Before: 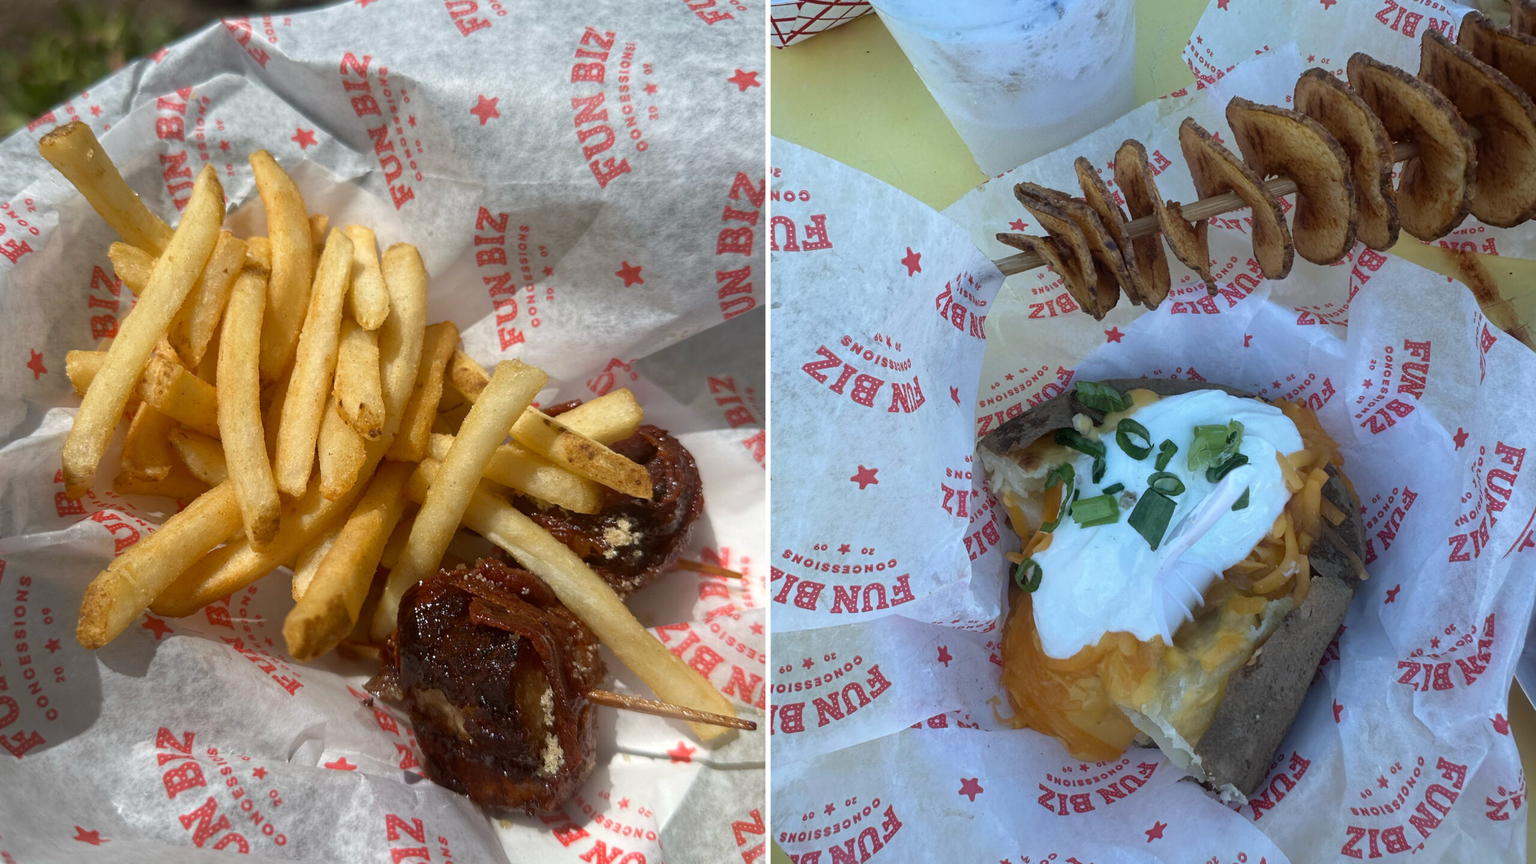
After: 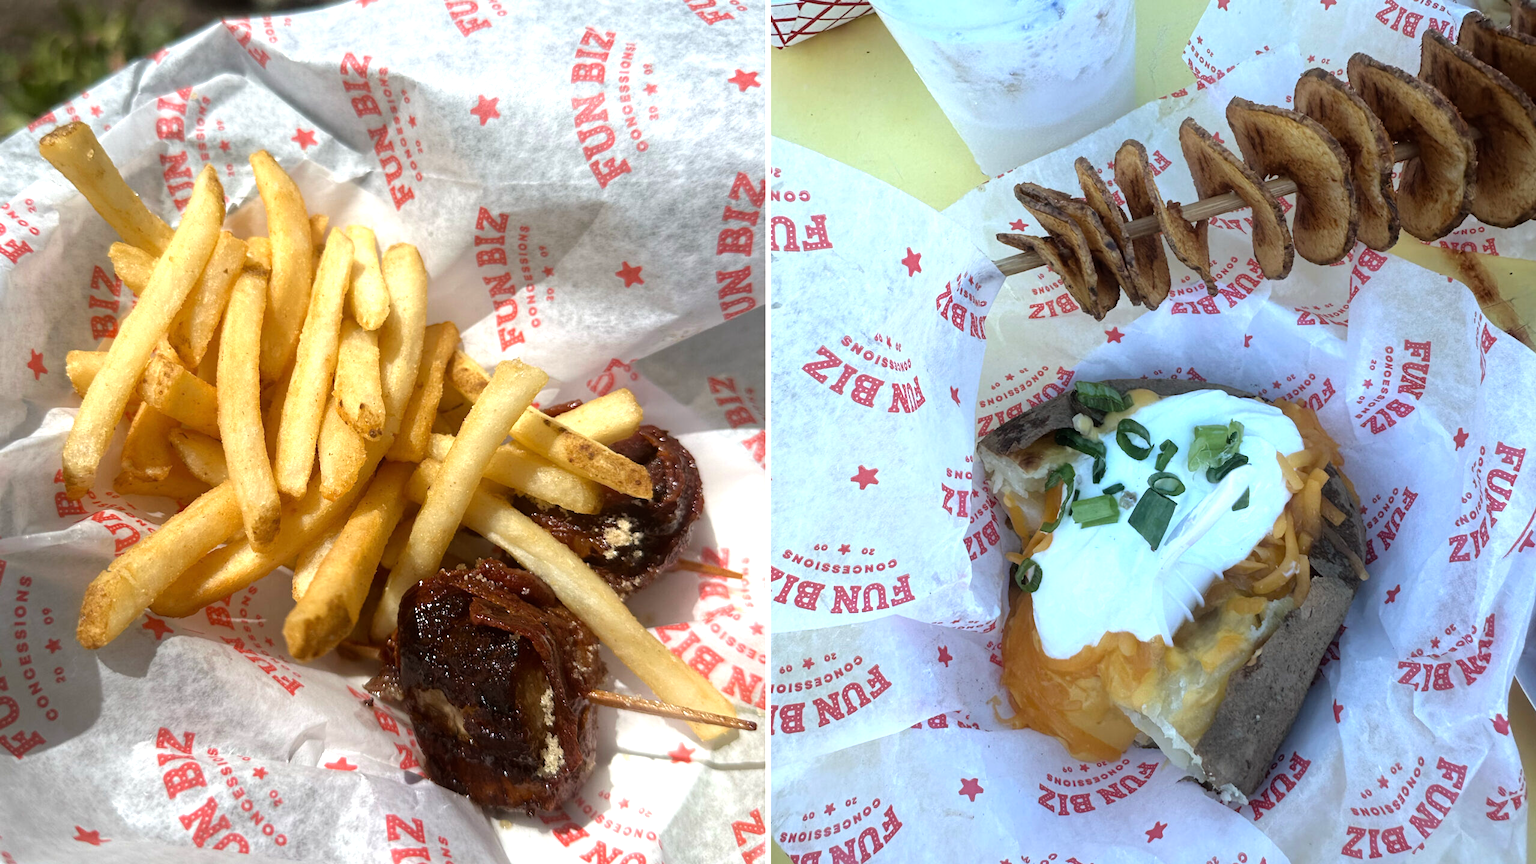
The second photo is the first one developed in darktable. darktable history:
tone equalizer: -8 EV -0.715 EV, -7 EV -0.7 EV, -6 EV -0.564 EV, -5 EV -0.365 EV, -3 EV 0.387 EV, -2 EV 0.6 EV, -1 EV 0.69 EV, +0 EV 0.766 EV
